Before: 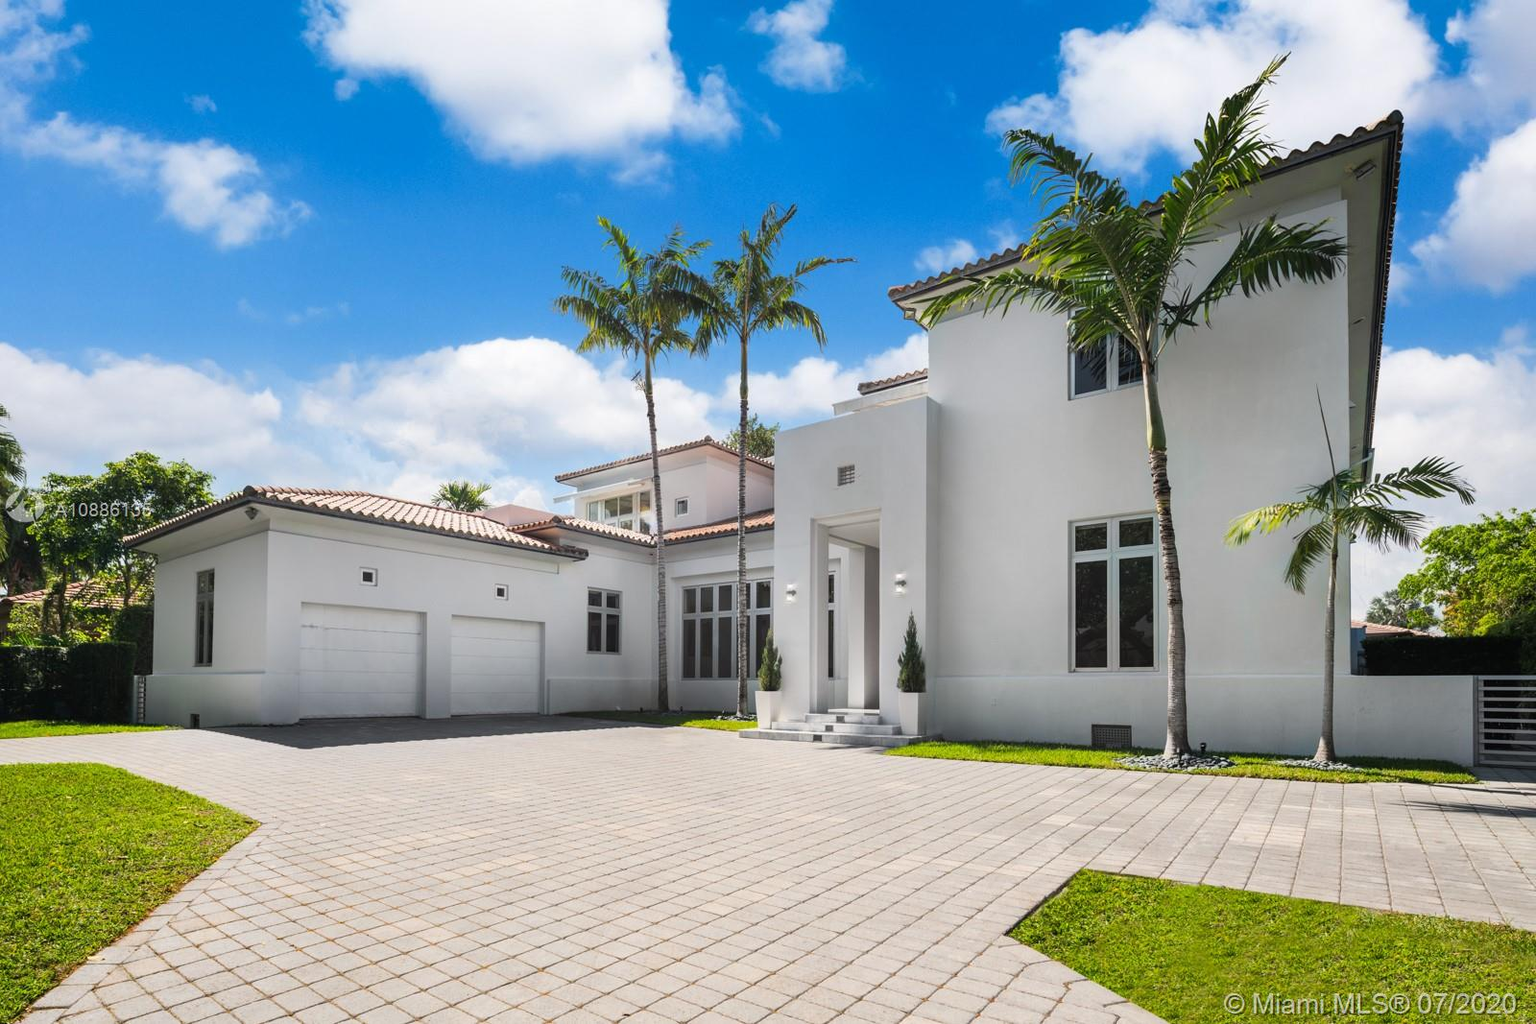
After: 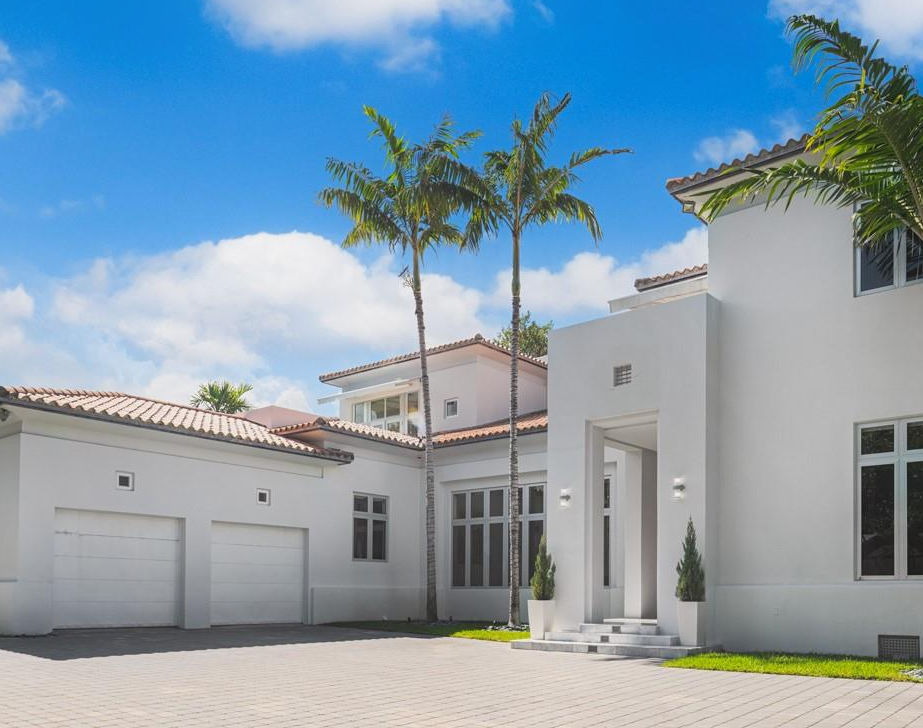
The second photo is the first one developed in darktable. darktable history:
contrast equalizer: y [[0.439, 0.44, 0.442, 0.457, 0.493, 0.498], [0.5 ×6], [0.5 ×6], [0 ×6], [0 ×6]]
crop: left 16.203%, top 11.288%, right 26.049%, bottom 20.446%
